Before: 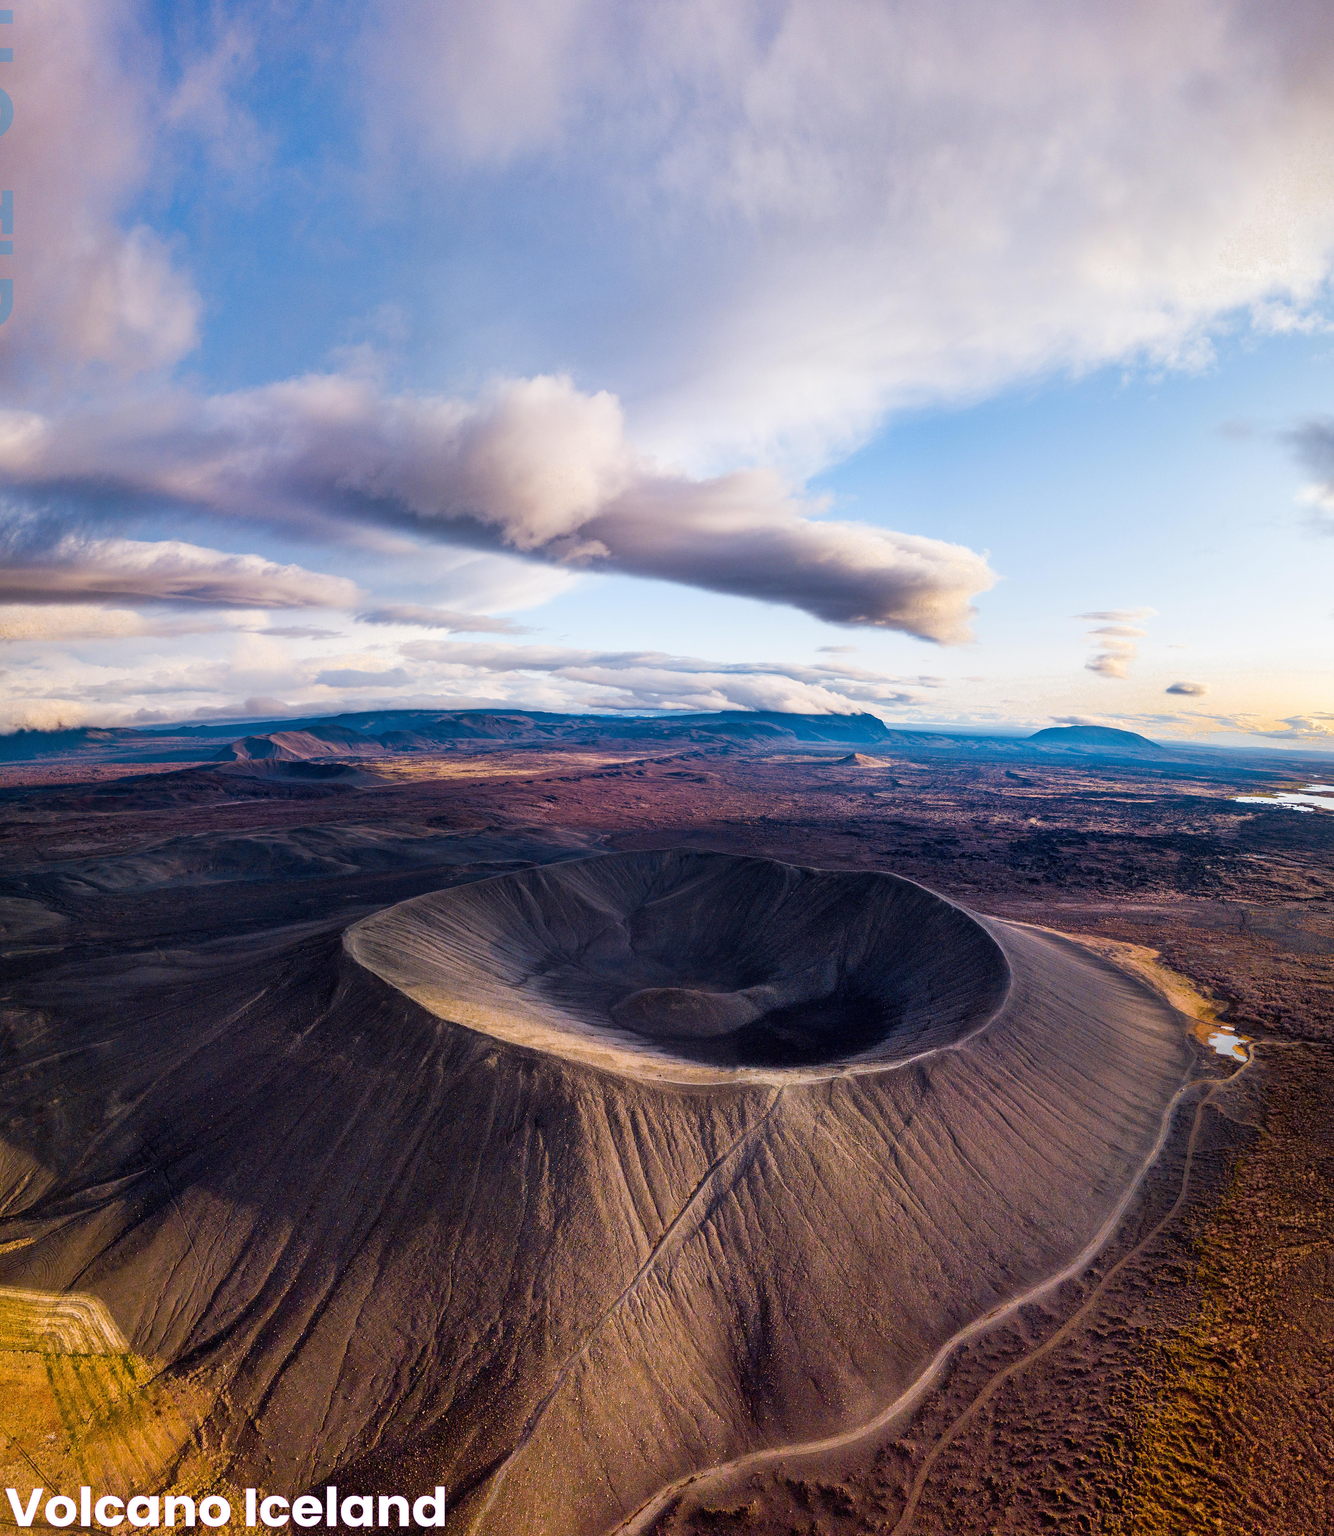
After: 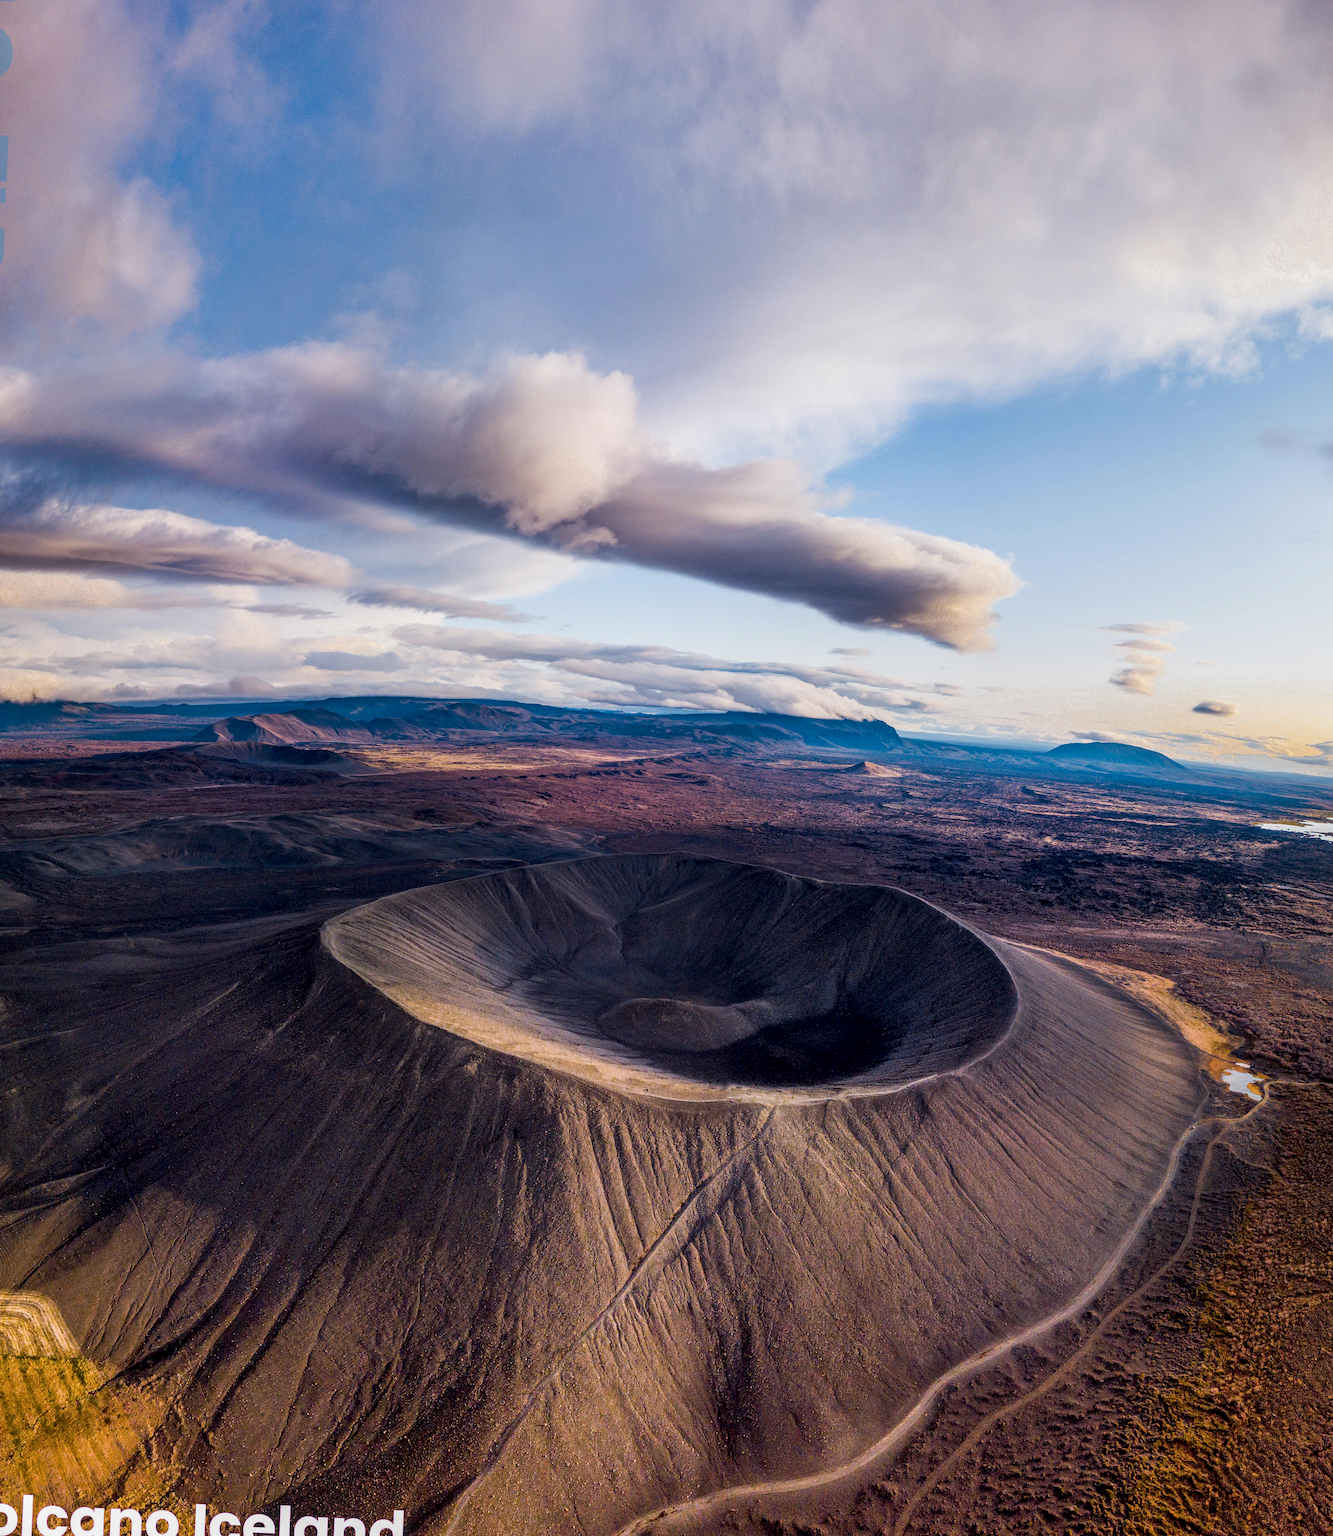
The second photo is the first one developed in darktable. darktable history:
local contrast: on, module defaults
exposure: black level correction 0.001, exposure -0.2 EV, compensate highlight preservation false
crop and rotate: angle -2.38°
